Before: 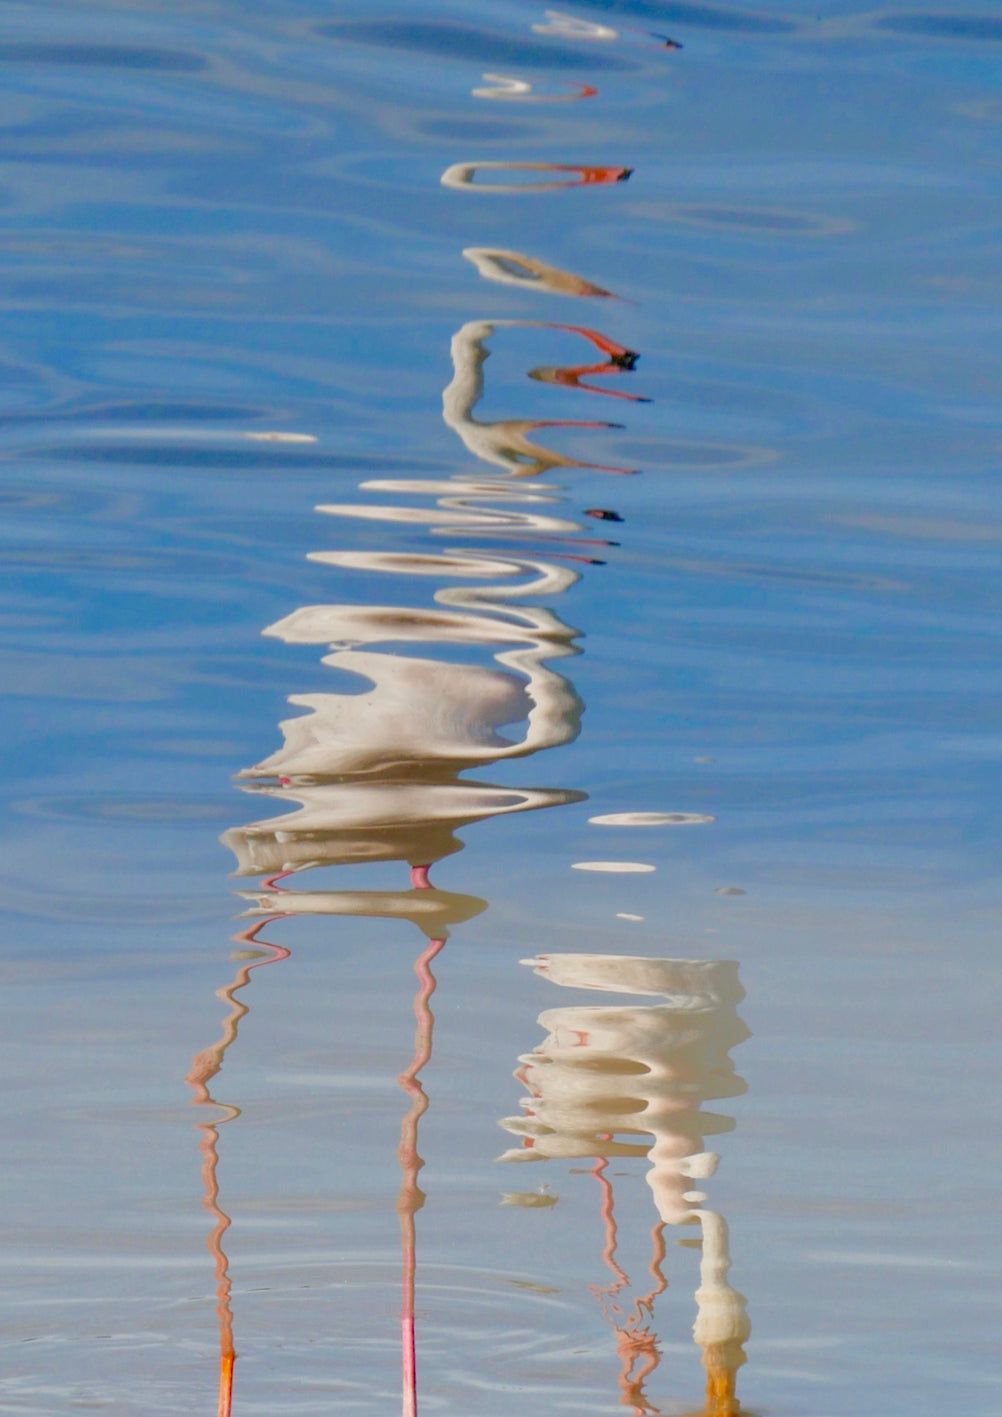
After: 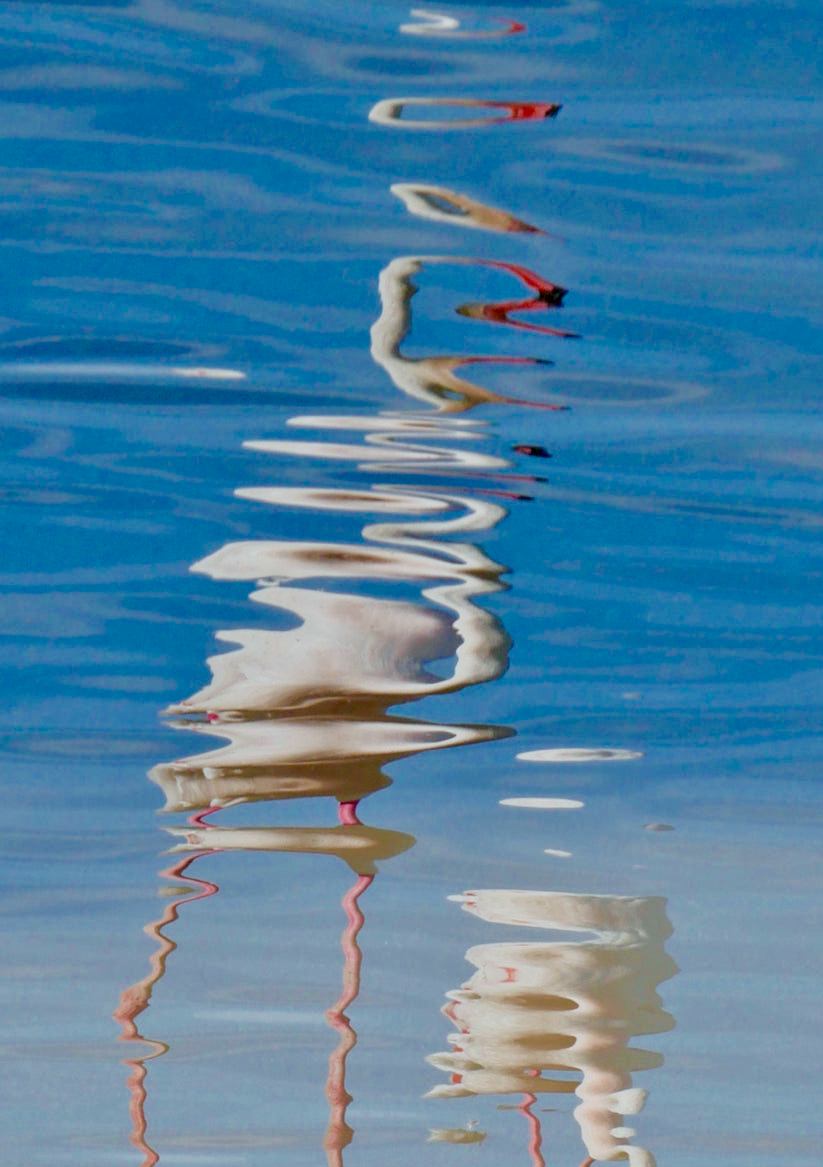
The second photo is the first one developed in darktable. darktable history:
filmic rgb: black relative exposure -7.78 EV, white relative exposure 4.37 EV, threshold 5.94 EV, target black luminance 0%, hardness 3.76, latitude 50.63%, contrast 1.071, highlights saturation mix 9.11%, shadows ↔ highlights balance -0.22%, enable highlight reconstruction true
crop and rotate: left 7.274%, top 4.542%, right 10.535%, bottom 13.04%
color correction: highlights a* -2.84, highlights b* -1.93, shadows a* 2.08, shadows b* 2.67
color calibration: output R [0.972, 0.068, -0.094, 0], output G [-0.178, 1.216, -0.086, 0], output B [0.095, -0.136, 0.98, 0], illuminant as shot in camera, x 0.358, y 0.373, temperature 4628.91 K
tone curve: curves: ch0 [(0, 0) (0.003, 0) (0.011, 0) (0.025, 0) (0.044, 0.006) (0.069, 0.024) (0.1, 0.038) (0.136, 0.052) (0.177, 0.08) (0.224, 0.112) (0.277, 0.145) (0.335, 0.206) (0.399, 0.284) (0.468, 0.372) (0.543, 0.477) (0.623, 0.593) (0.709, 0.717) (0.801, 0.815) (0.898, 0.92) (1, 1)], color space Lab, independent channels, preserve colors none
tone equalizer: -8 EV 0.017 EV, -7 EV -0.006 EV, -6 EV 0.03 EV, -5 EV 0.04 EV, -4 EV 0.298 EV, -3 EV 0.666 EV, -2 EV 0.572 EV, -1 EV 0.192 EV, +0 EV 0.024 EV
